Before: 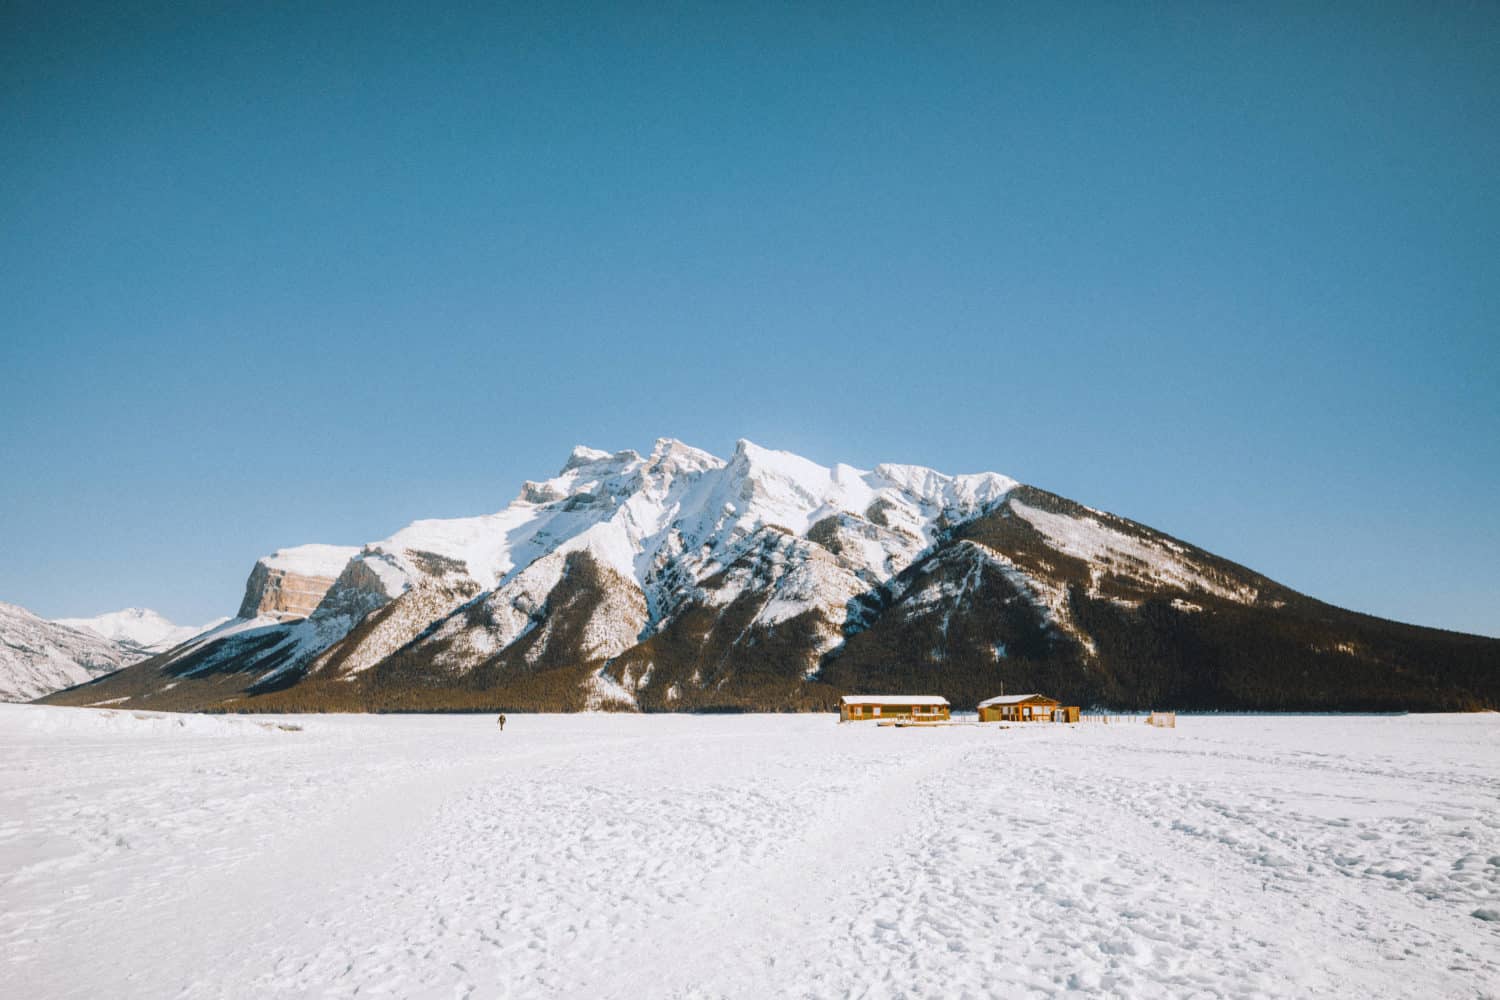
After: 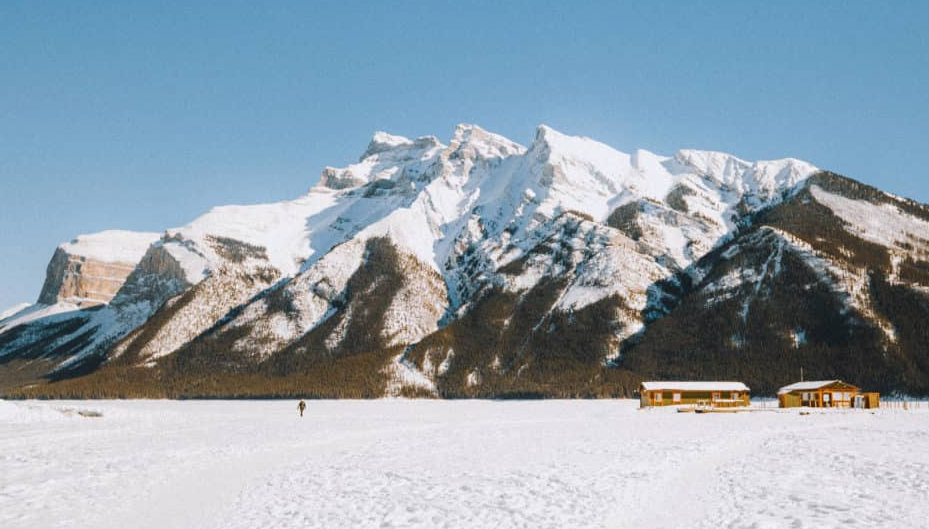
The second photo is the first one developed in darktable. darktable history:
crop: left 13.358%, top 31.49%, right 24.649%, bottom 15.515%
